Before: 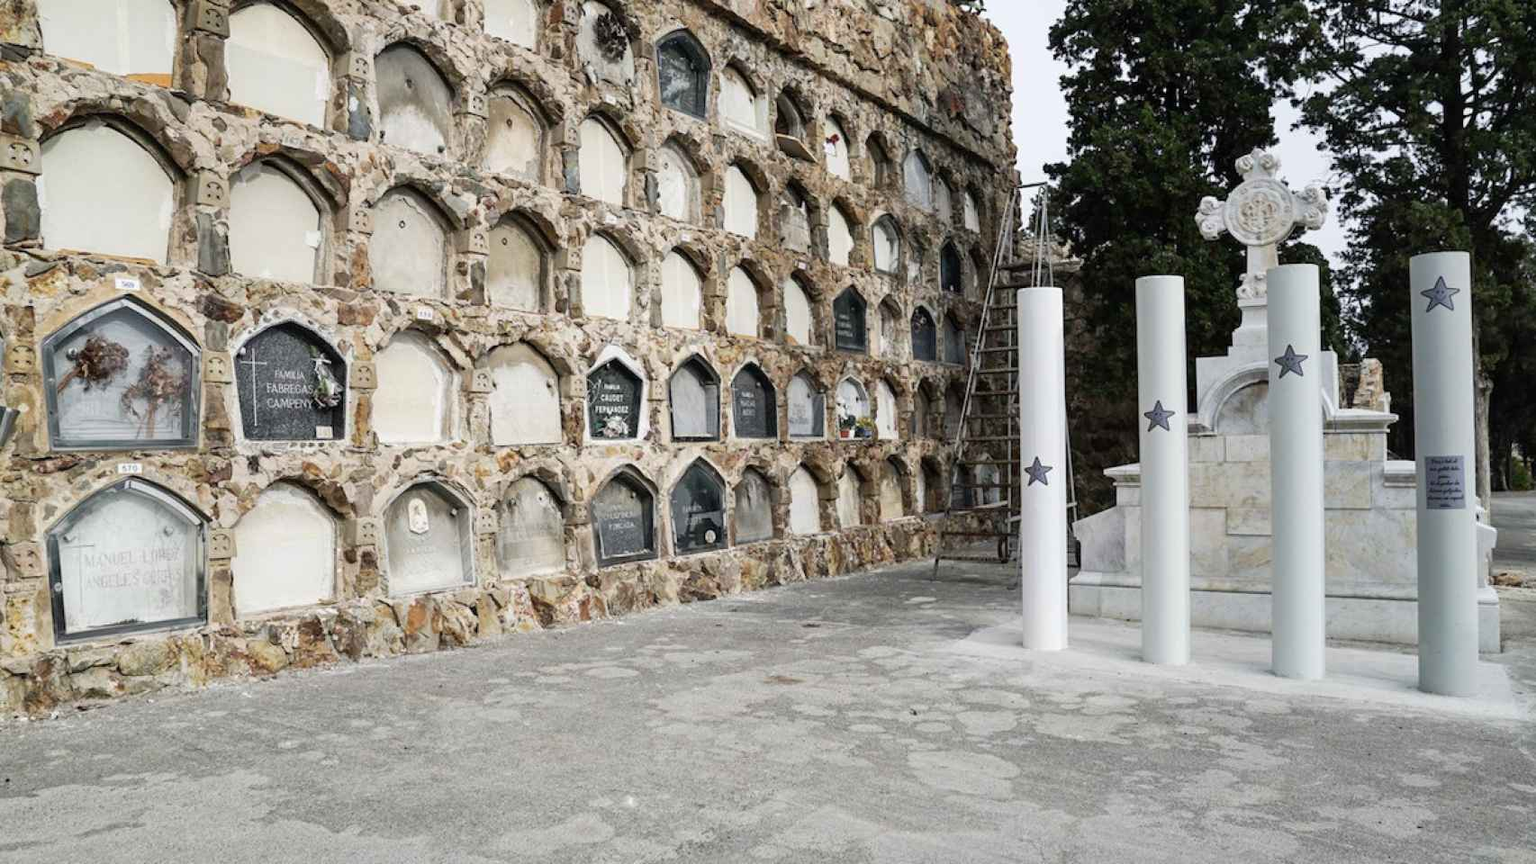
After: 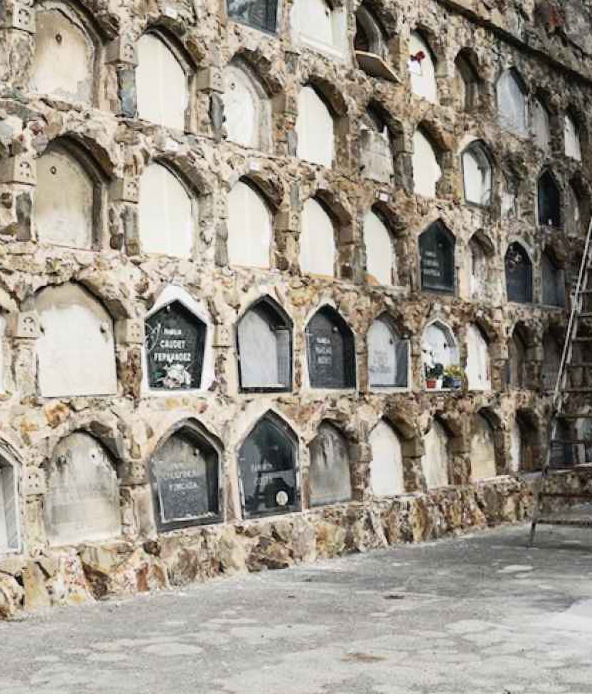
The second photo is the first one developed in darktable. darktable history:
tone curve: curves: ch0 [(0.016, 0.023) (0.248, 0.252) (0.732, 0.797) (1, 1)], color space Lab, independent channels, preserve colors none
crop and rotate: left 29.787%, top 10.227%, right 35.47%, bottom 17.462%
